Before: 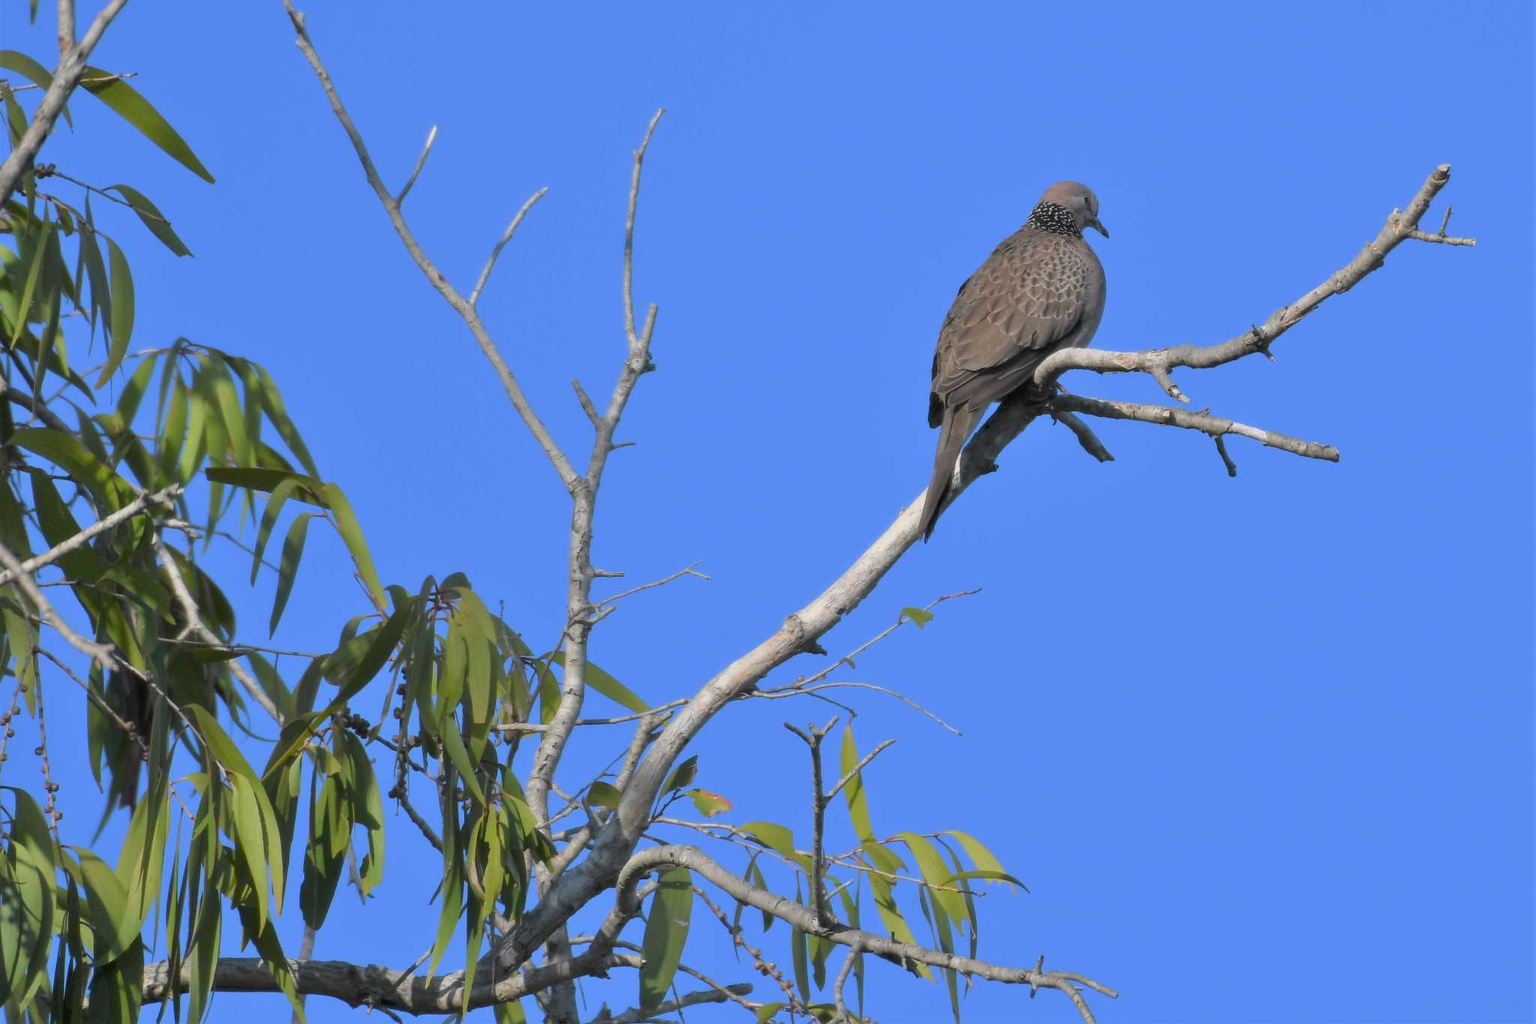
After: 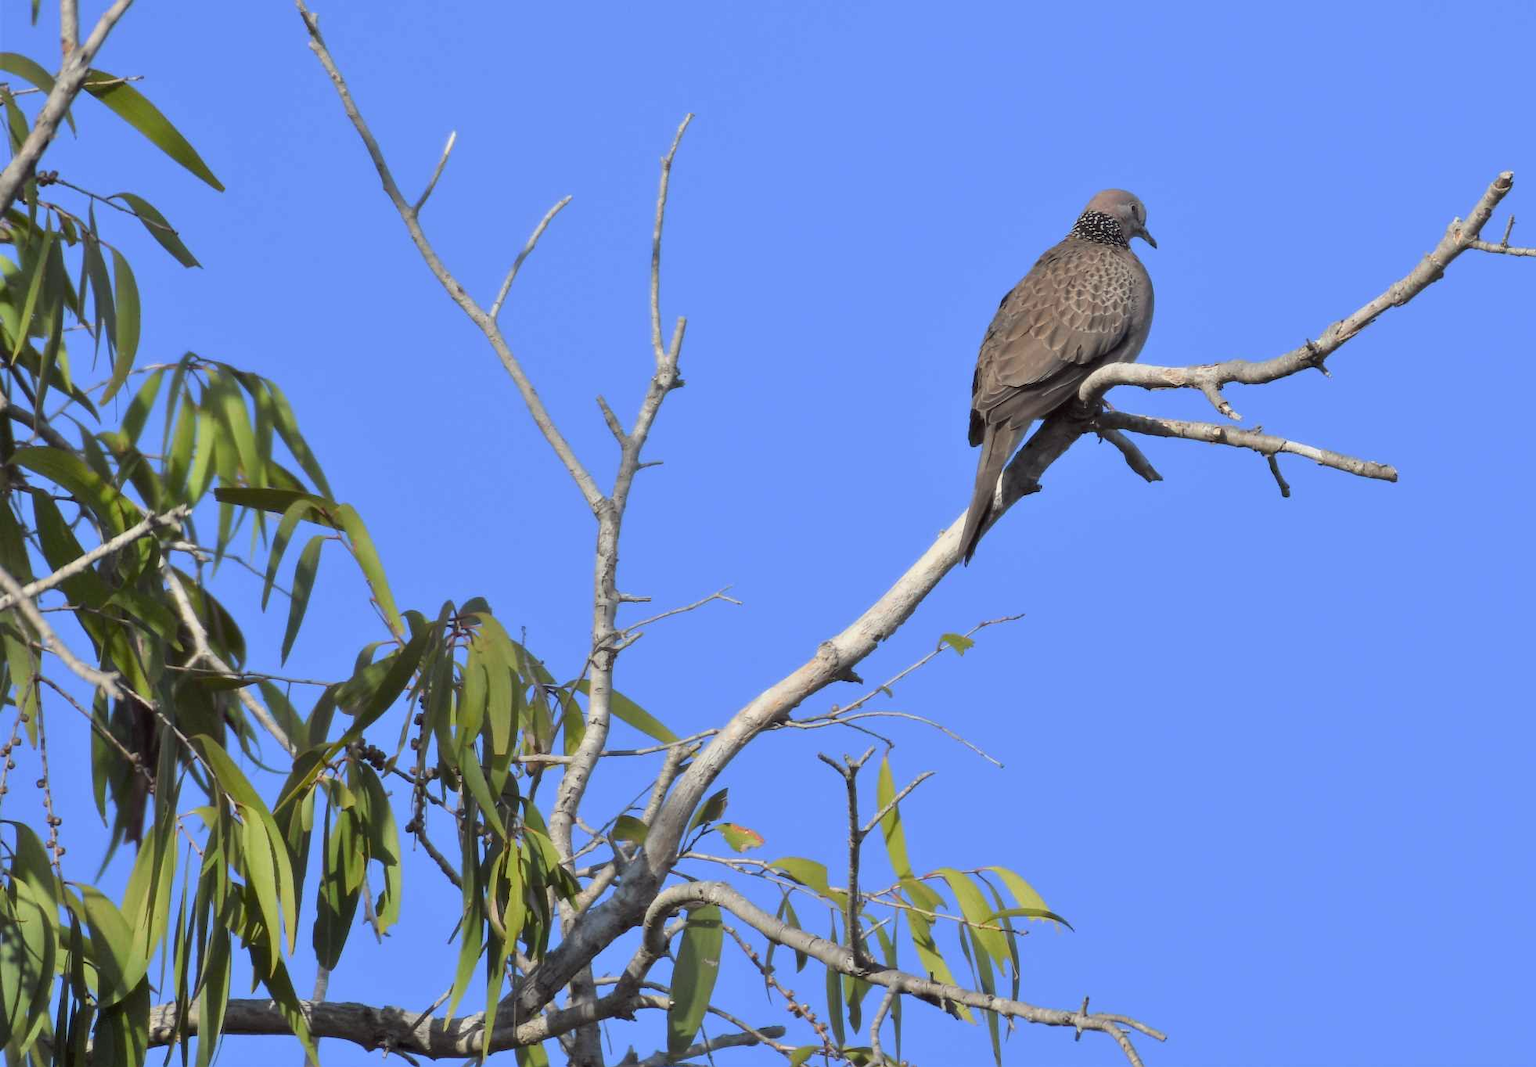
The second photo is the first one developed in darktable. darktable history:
color correction: highlights a* -0.95, highlights b* 4.5, shadows a* 3.55
crop: right 4.126%, bottom 0.031%
contrast brightness saturation: contrast 0.15, brightness 0.05
